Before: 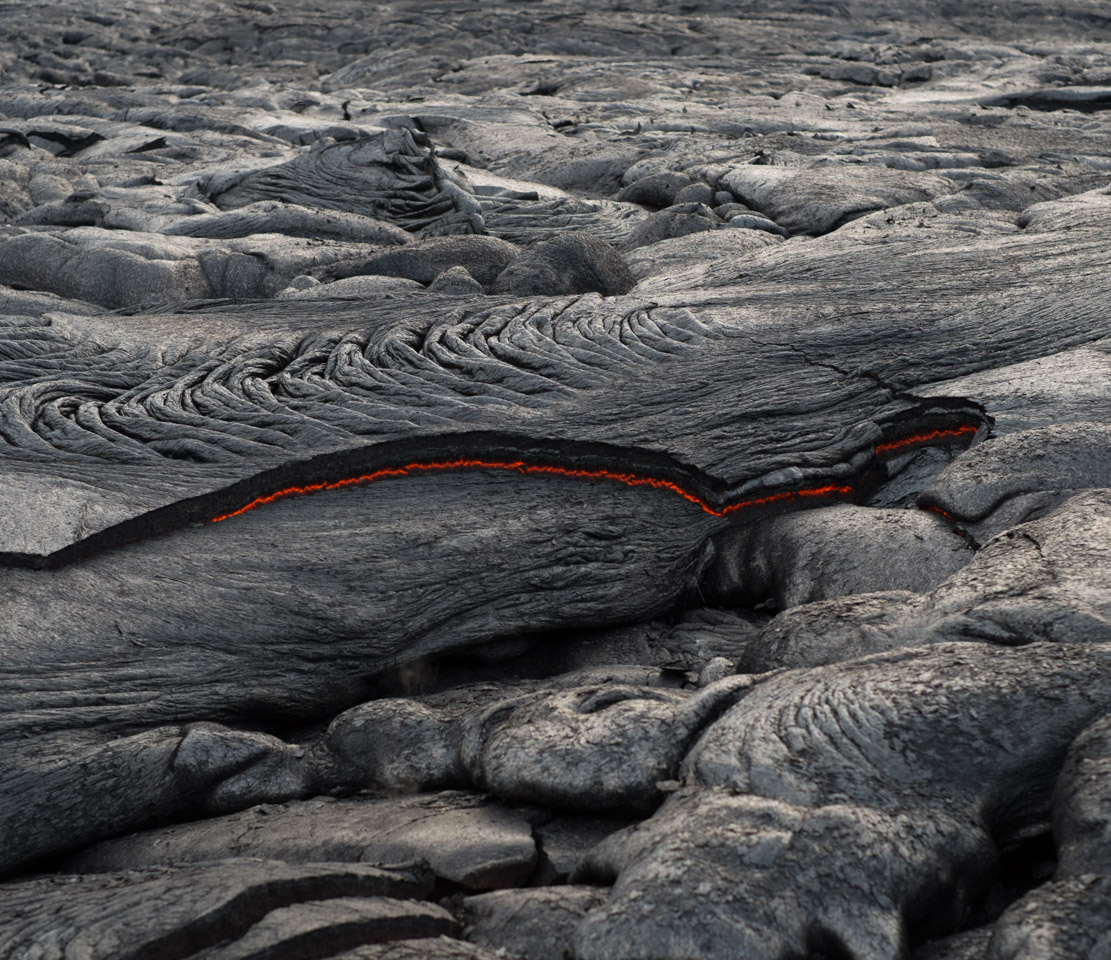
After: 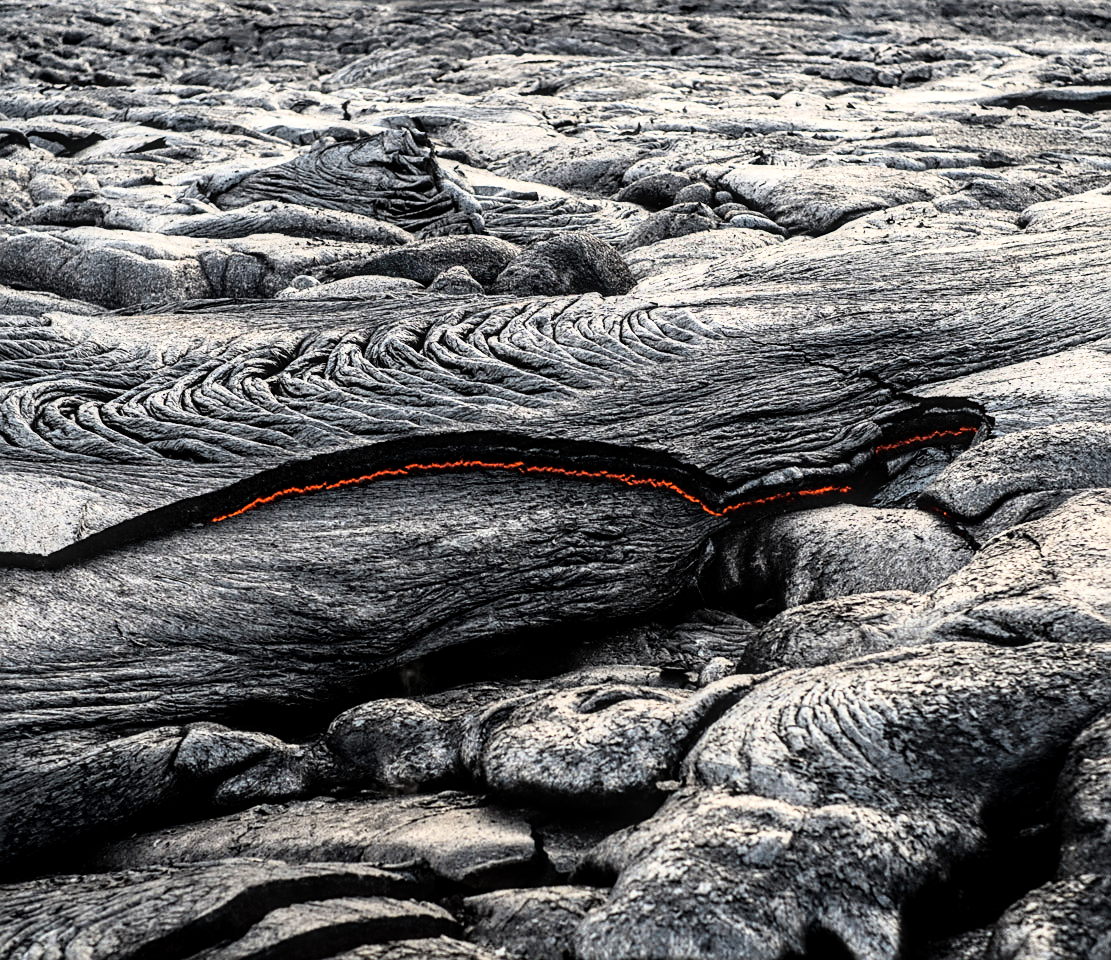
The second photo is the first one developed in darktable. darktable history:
white balance: emerald 1
sharpen: on, module defaults
local contrast: detail 130%
rgb curve: curves: ch0 [(0, 0) (0.21, 0.15) (0.24, 0.21) (0.5, 0.75) (0.75, 0.96) (0.89, 0.99) (1, 1)]; ch1 [(0, 0.02) (0.21, 0.13) (0.25, 0.2) (0.5, 0.67) (0.75, 0.9) (0.89, 0.97) (1, 1)]; ch2 [(0, 0.02) (0.21, 0.13) (0.25, 0.2) (0.5, 0.67) (0.75, 0.9) (0.89, 0.97) (1, 1)], compensate middle gray true
